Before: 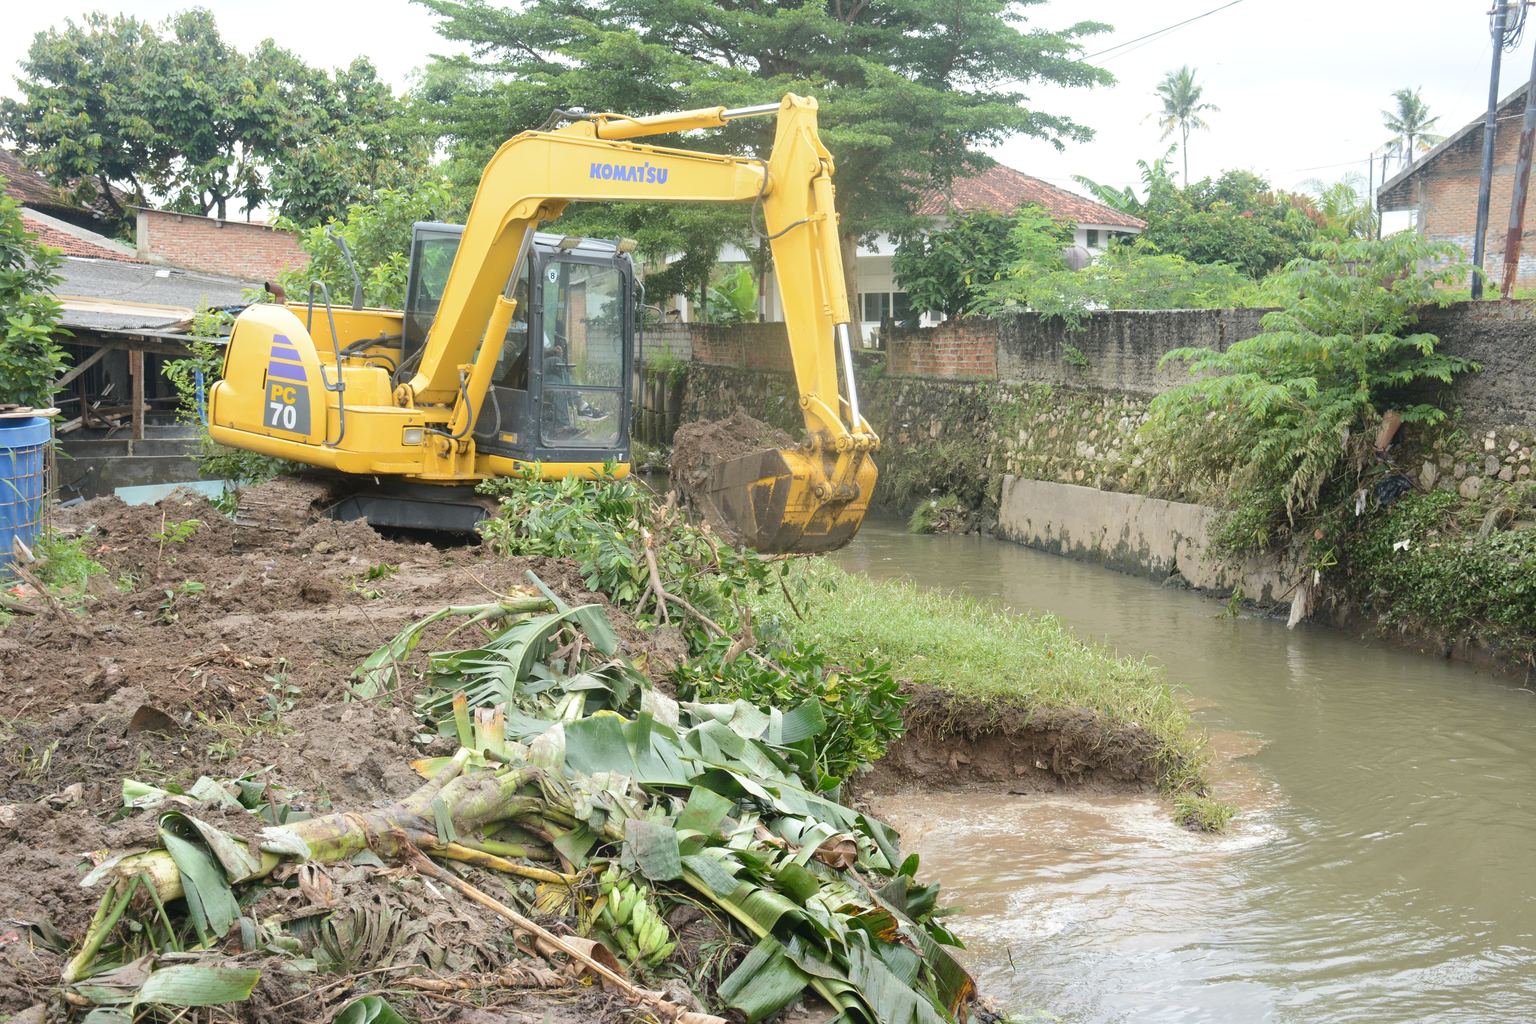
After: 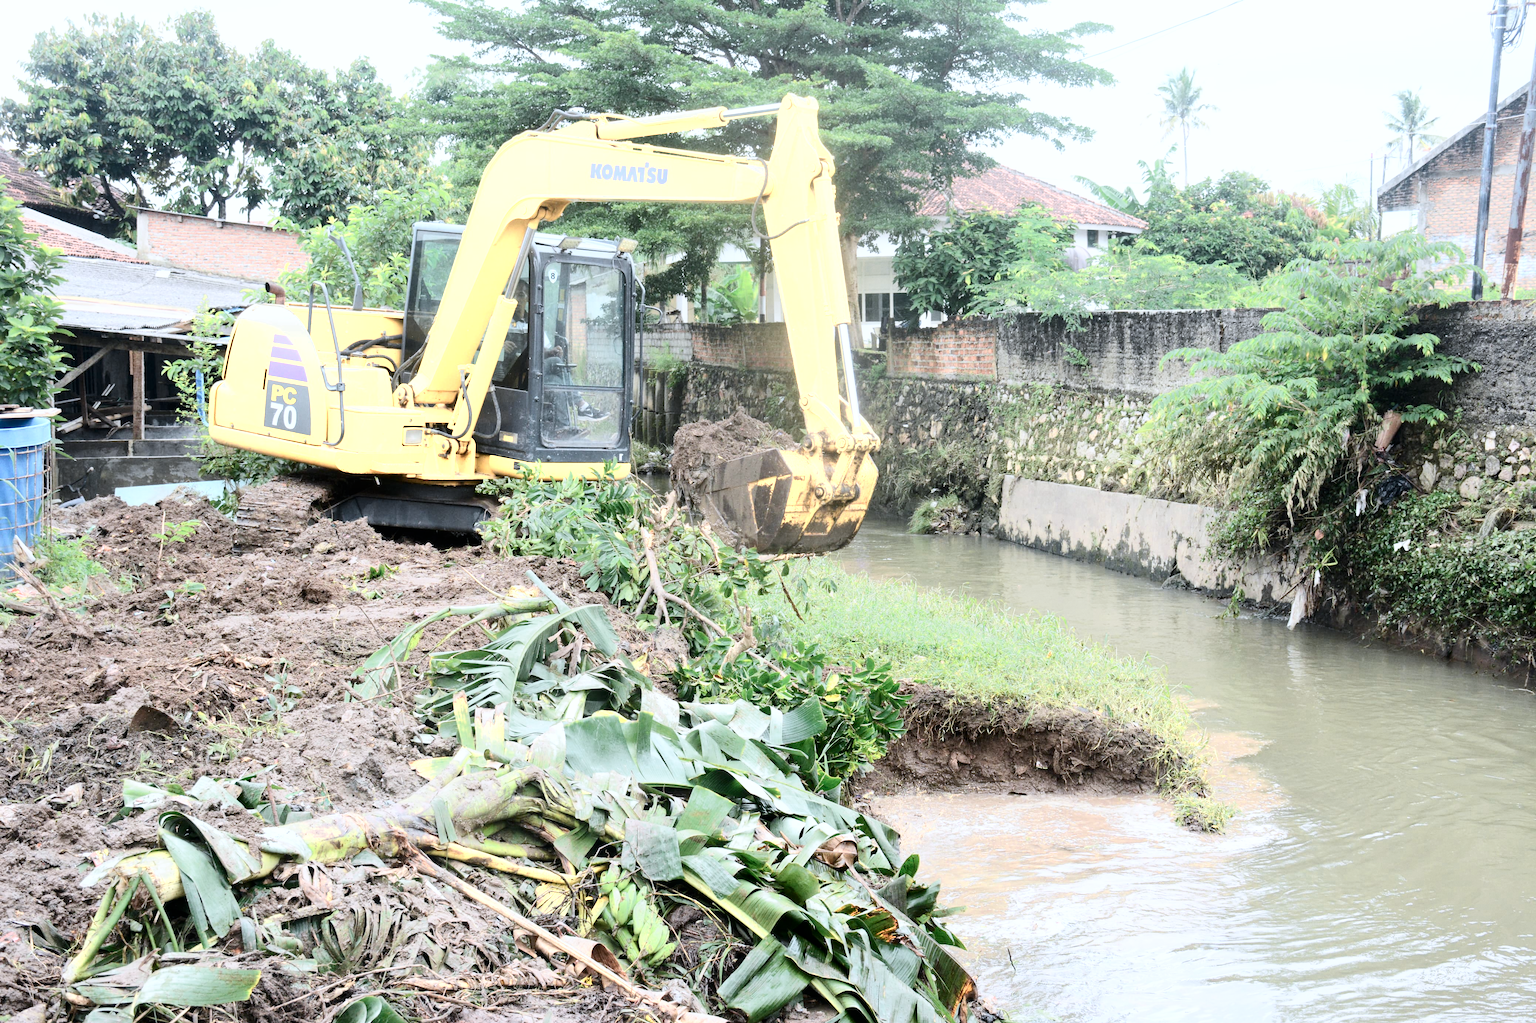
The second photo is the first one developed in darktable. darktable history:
color zones: curves: ch0 [(0.018, 0.548) (0.224, 0.64) (0.425, 0.447) (0.675, 0.575) (0.732, 0.579)]; ch1 [(0.066, 0.487) (0.25, 0.5) (0.404, 0.43) (0.75, 0.421) (0.956, 0.421)]; ch2 [(0.044, 0.561) (0.215, 0.465) (0.399, 0.544) (0.465, 0.548) (0.614, 0.447) (0.724, 0.43) (0.882, 0.623) (0.956, 0.632)]
grain: coarseness 0.09 ISO, strength 10%
filmic rgb: black relative exposure -5.83 EV, white relative exposure 3.4 EV, hardness 3.68
contrast brightness saturation: contrast 0.28
exposure: black level correction 0.001, exposure 0.5 EV, compensate exposure bias true, compensate highlight preservation false
color calibration: illuminant as shot in camera, x 0.366, y 0.378, temperature 4425.7 K, saturation algorithm version 1 (2020)
